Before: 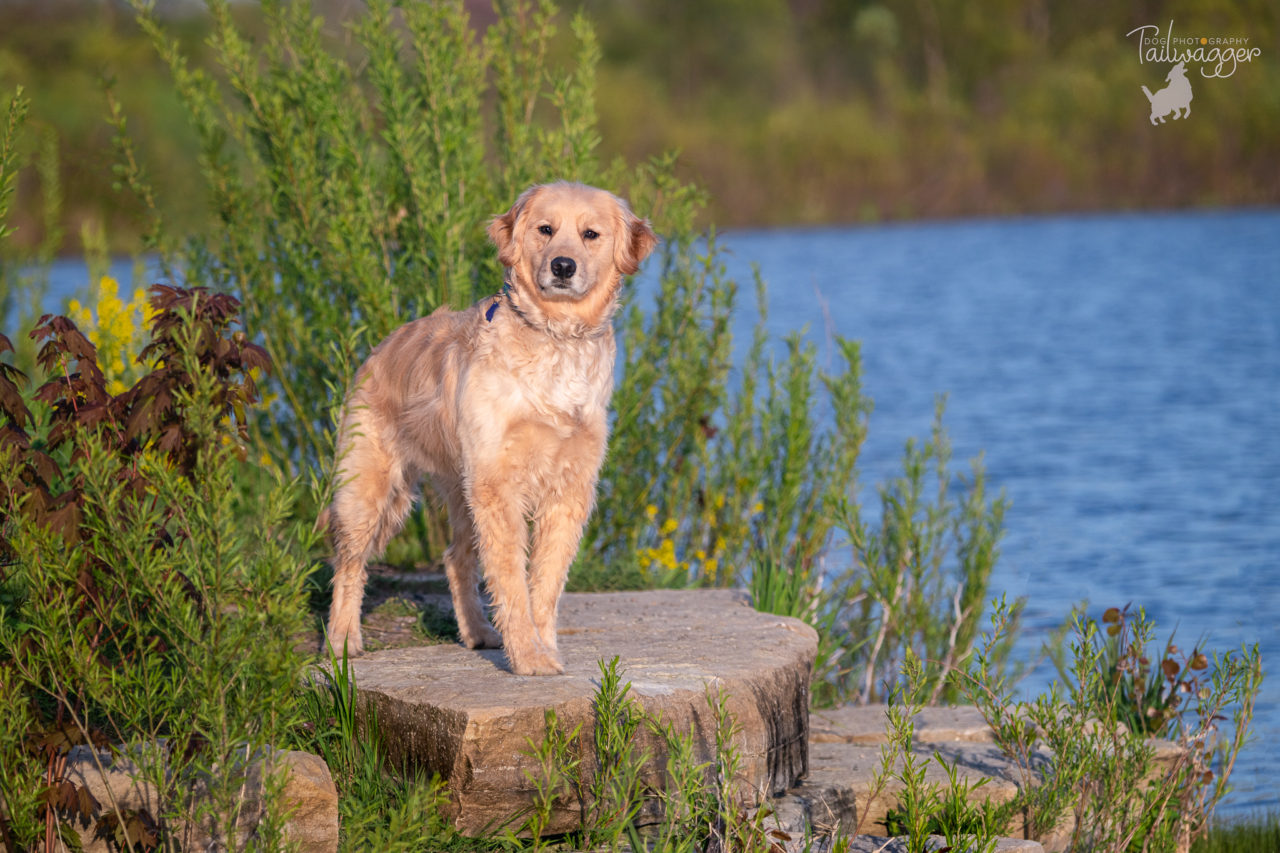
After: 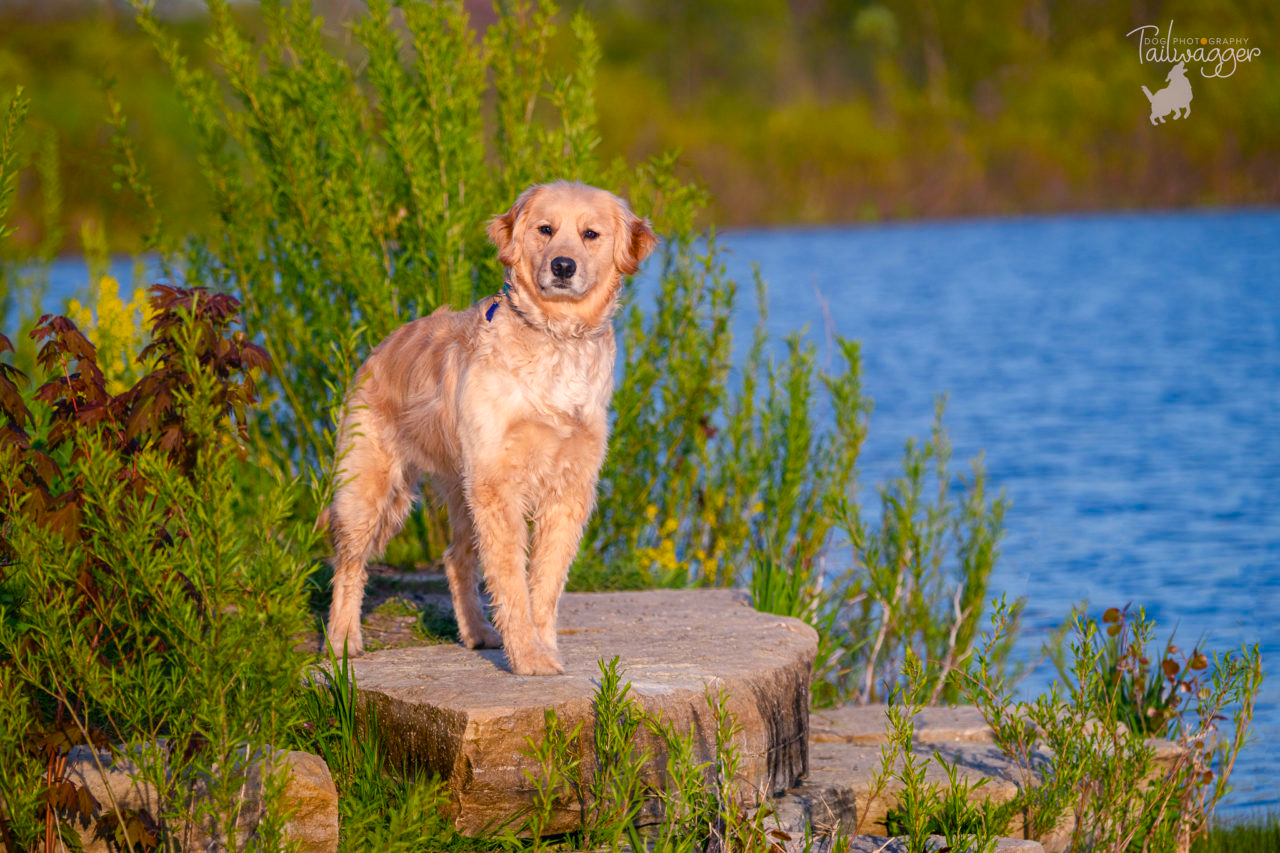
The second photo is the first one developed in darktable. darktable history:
color balance rgb: highlights gain › chroma 1.349%, highlights gain › hue 55.12°, perceptual saturation grading › global saturation 23.68%, perceptual saturation grading › highlights -24.172%, perceptual saturation grading › mid-tones 23.82%, perceptual saturation grading › shadows 39.123%, global vibrance 15.167%
